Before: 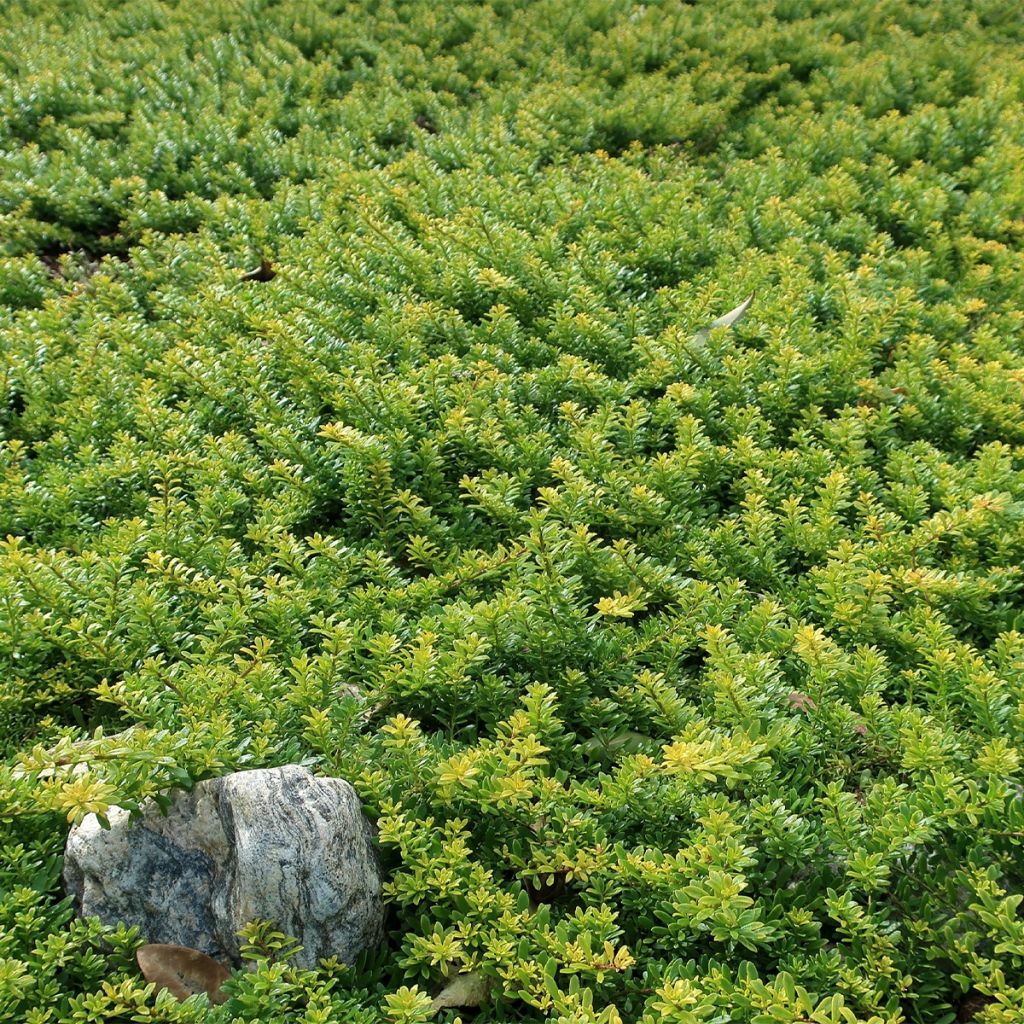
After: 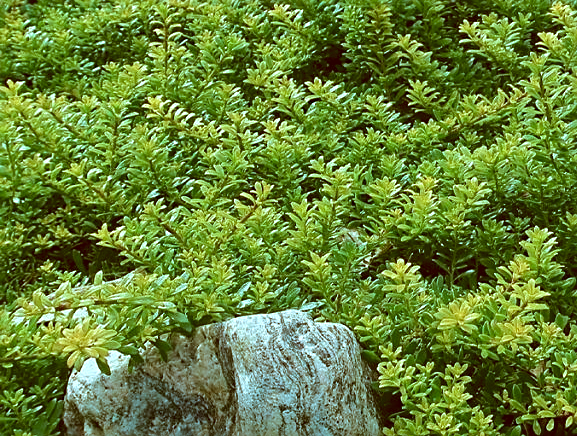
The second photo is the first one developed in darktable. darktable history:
velvia: on, module defaults
sharpen: on, module defaults
crop: top 44.483%, right 43.593%, bottom 12.892%
color correction: highlights a* -14.62, highlights b* -16.22, shadows a* 10.12, shadows b* 29.4
